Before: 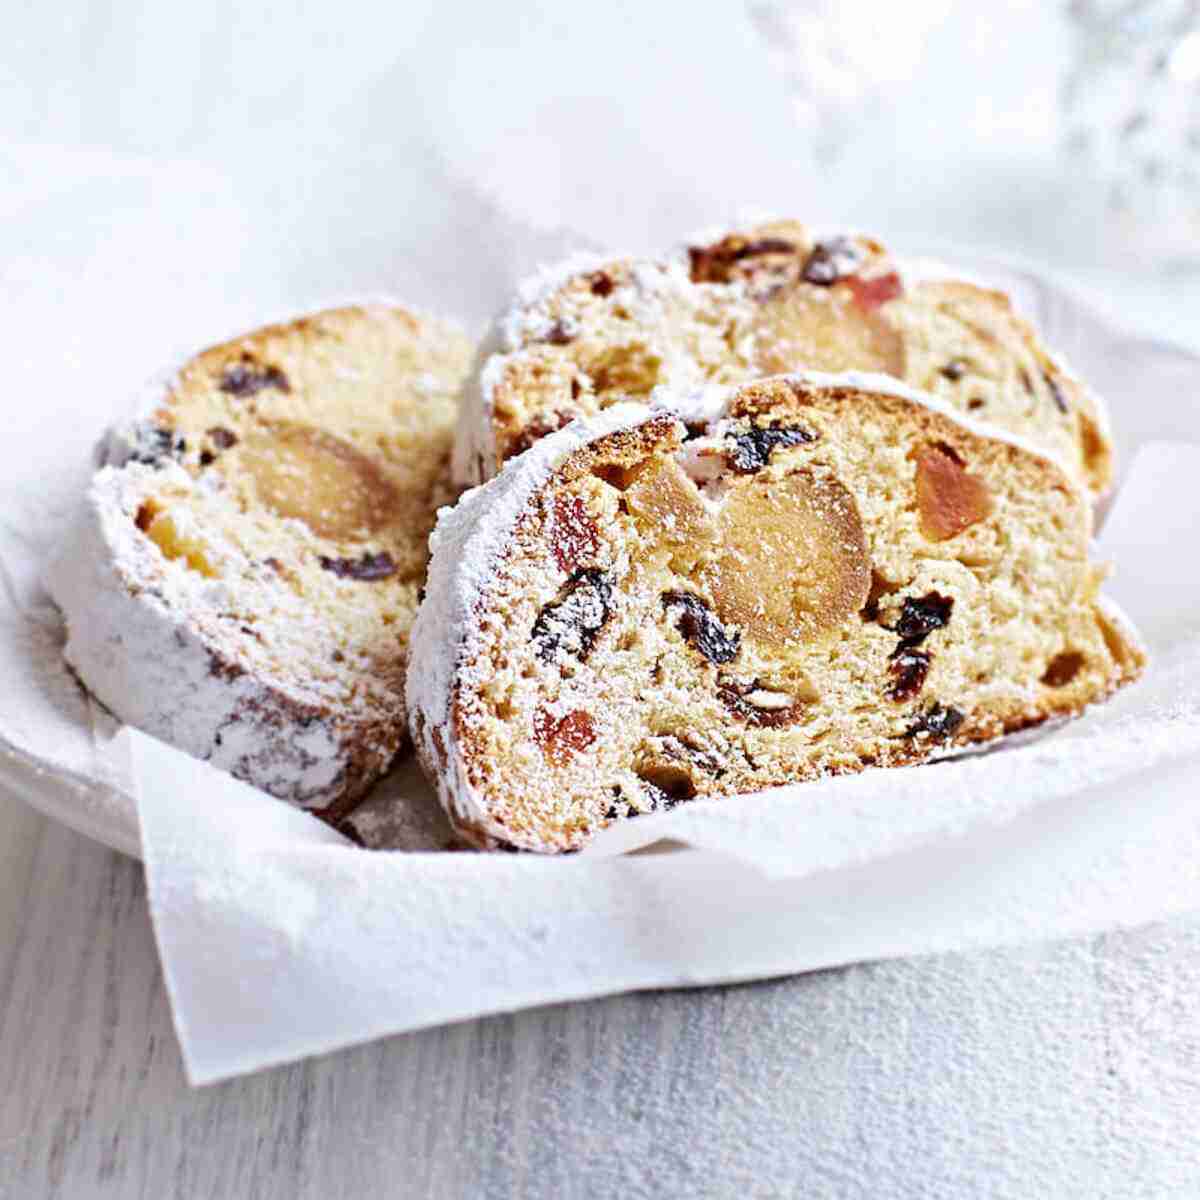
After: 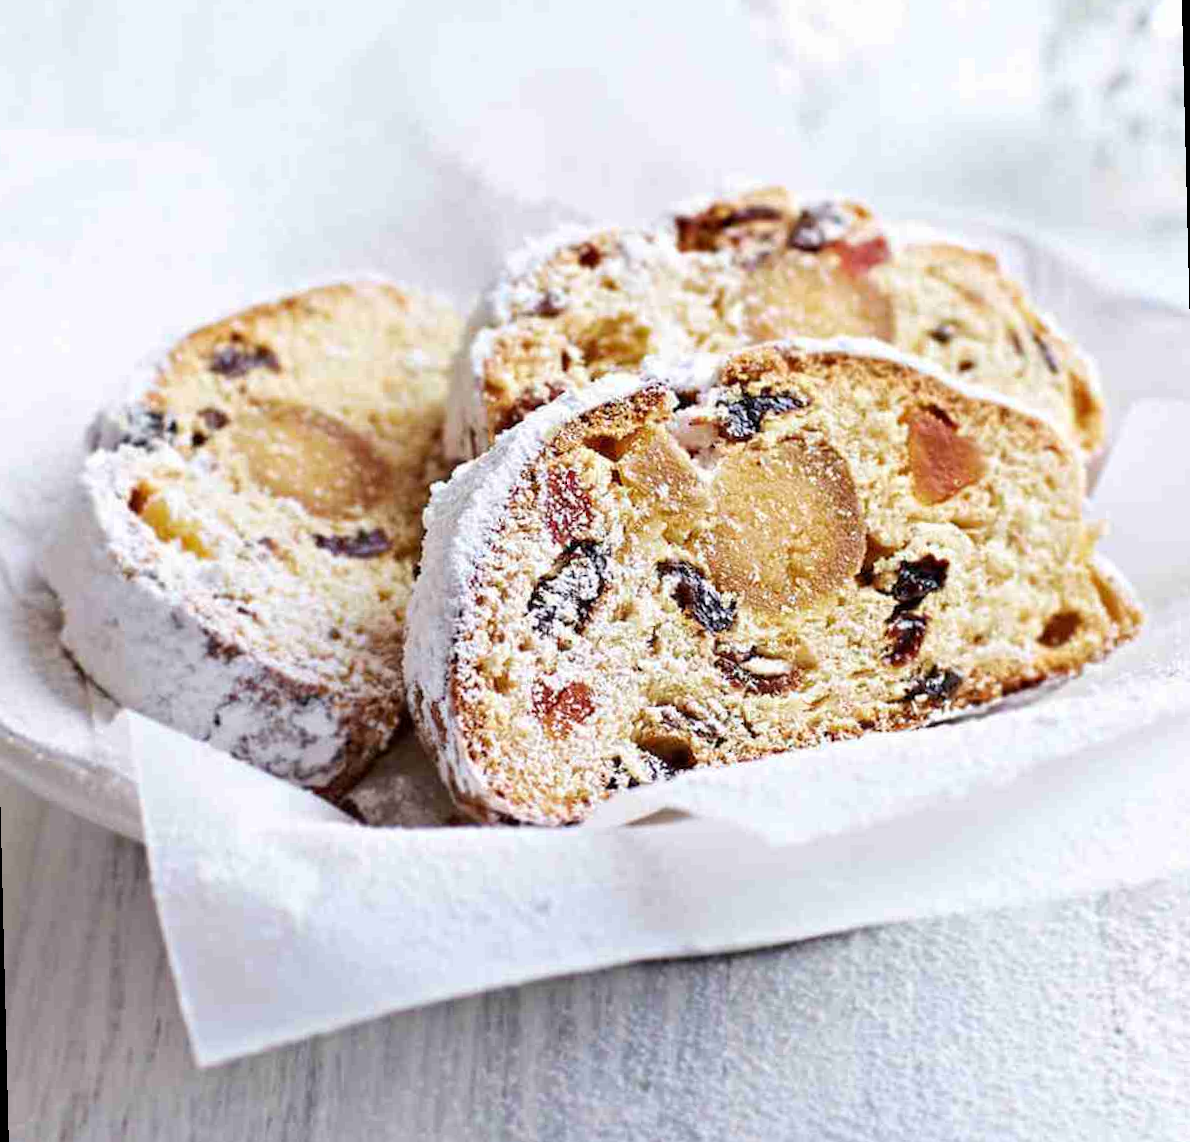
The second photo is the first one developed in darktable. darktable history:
rotate and perspective: rotation -1.42°, crop left 0.016, crop right 0.984, crop top 0.035, crop bottom 0.965
